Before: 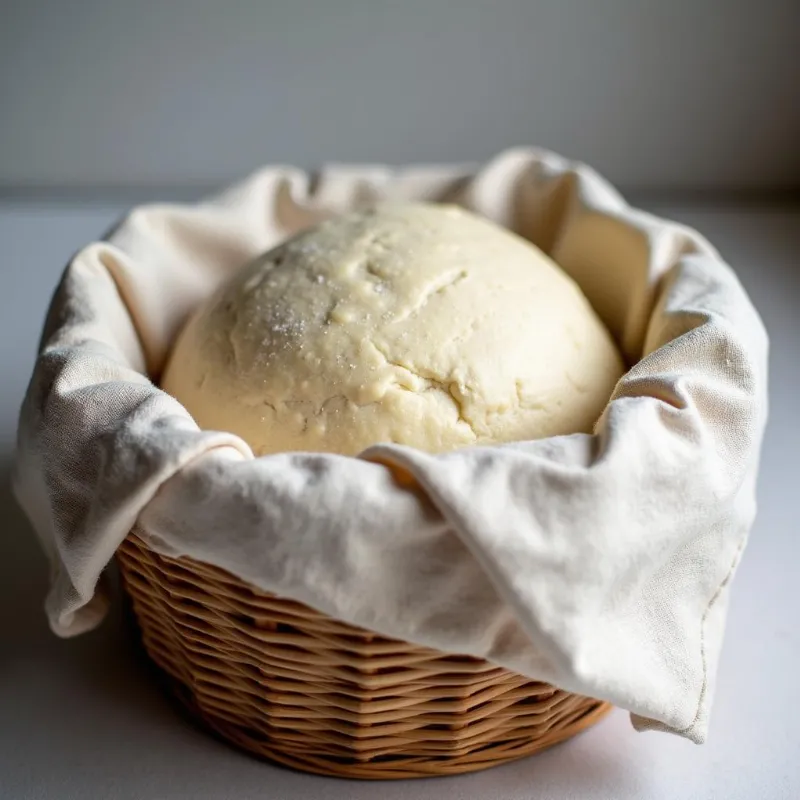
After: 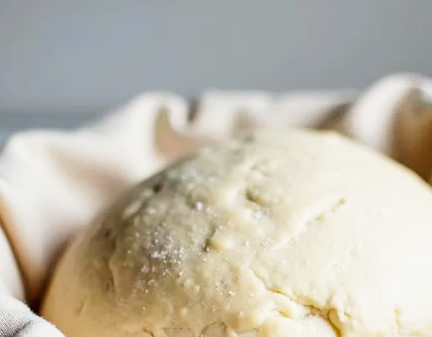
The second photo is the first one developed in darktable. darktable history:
crop: left 15.162%, top 9.208%, right 30.735%, bottom 48.588%
base curve: preserve colors none
tone curve: curves: ch0 [(0, 0.003) (0.044, 0.025) (0.12, 0.089) (0.197, 0.168) (0.281, 0.273) (0.468, 0.548) (0.583, 0.691) (0.701, 0.815) (0.86, 0.922) (1, 0.982)]; ch1 [(0, 0) (0.232, 0.214) (0.404, 0.376) (0.461, 0.425) (0.493, 0.481) (0.501, 0.5) (0.517, 0.524) (0.55, 0.585) (0.598, 0.651) (0.671, 0.735) (0.796, 0.85) (1, 1)]; ch2 [(0, 0) (0.249, 0.216) (0.357, 0.317) (0.448, 0.432) (0.478, 0.492) (0.498, 0.499) (0.517, 0.527) (0.537, 0.564) (0.569, 0.617) (0.61, 0.659) (0.706, 0.75) (0.808, 0.809) (0.991, 0.968)], preserve colors none
